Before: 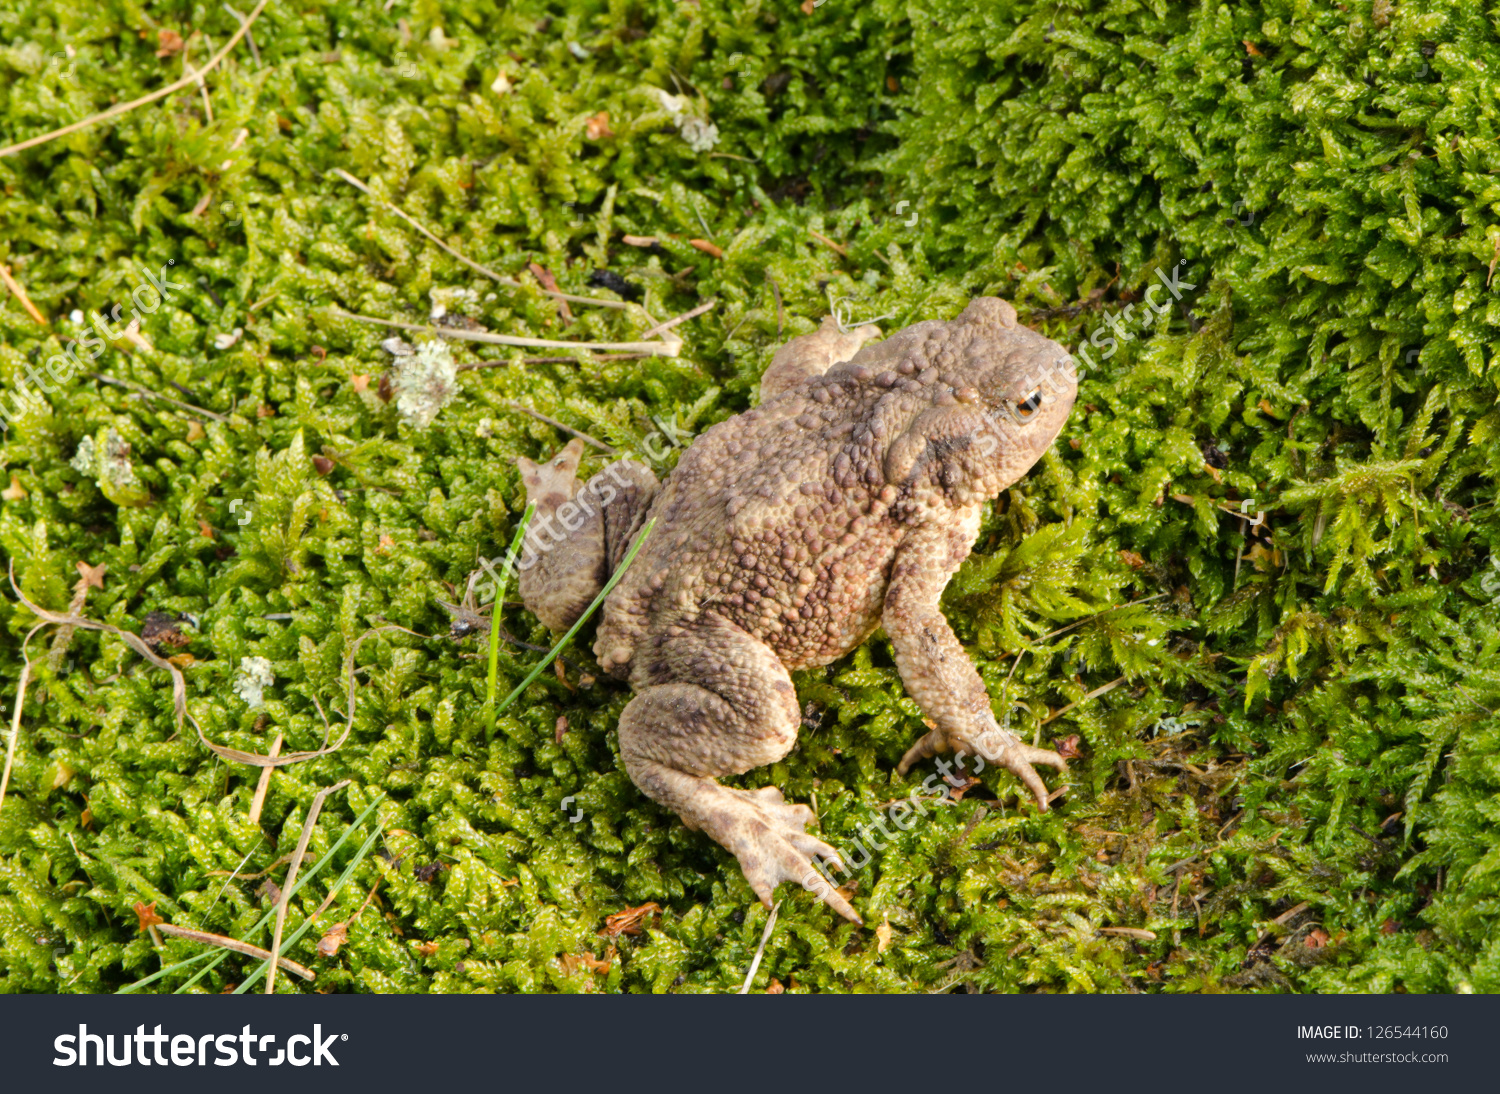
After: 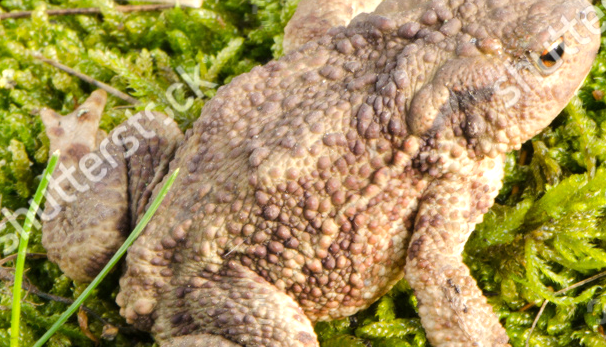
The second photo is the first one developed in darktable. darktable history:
exposure: exposure 0.297 EV, compensate highlight preservation false
crop: left 31.815%, top 31.911%, right 27.724%, bottom 36.293%
